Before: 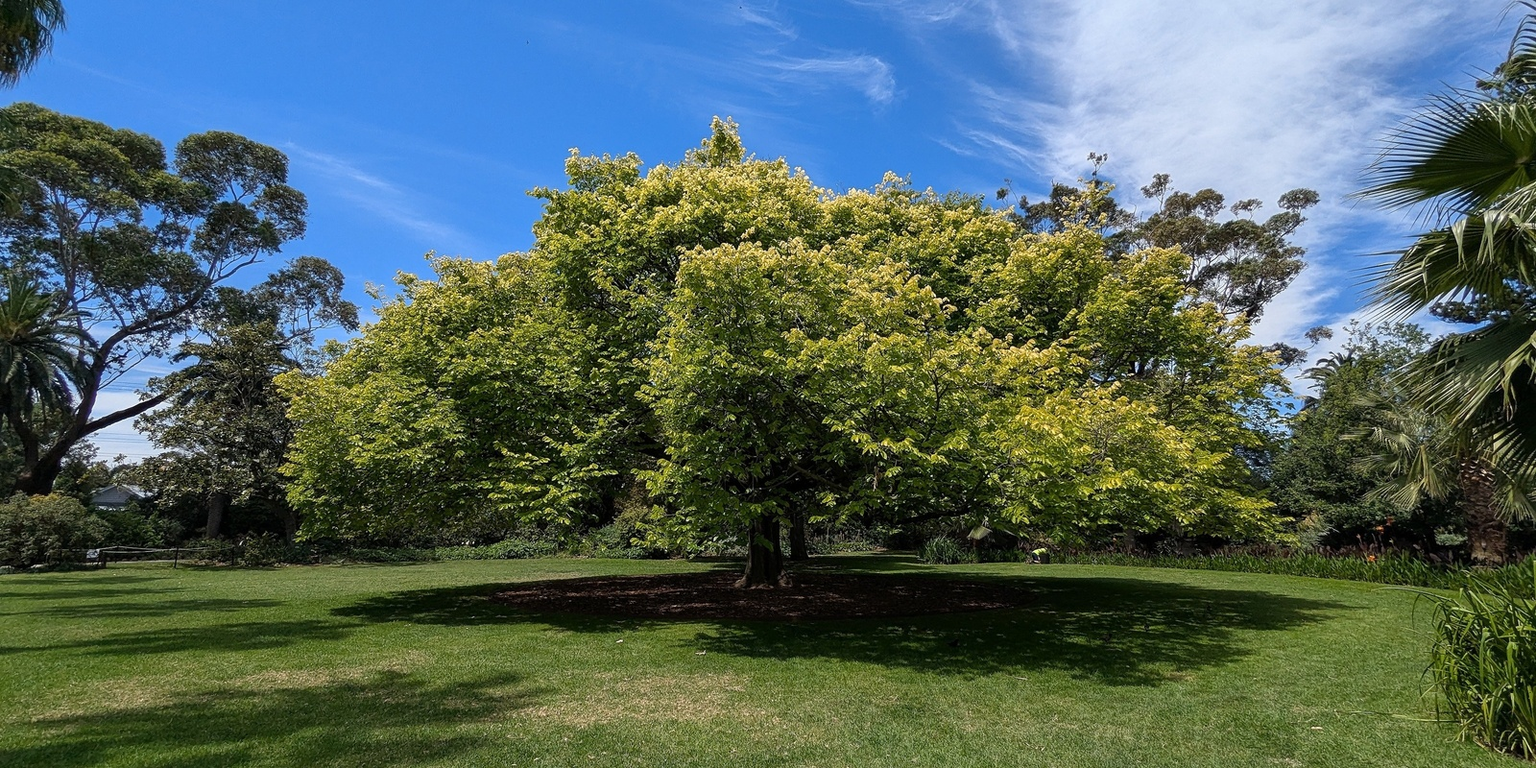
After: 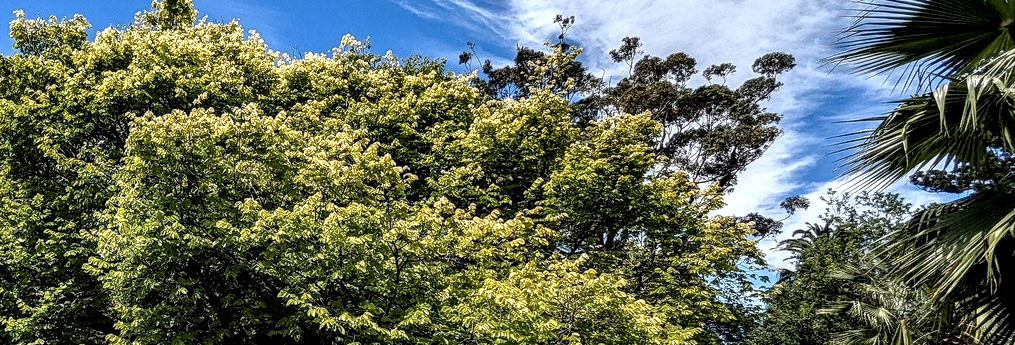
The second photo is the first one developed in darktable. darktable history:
local contrast: detail 205%
crop: left 36.188%, top 18.028%, right 0.349%, bottom 38.759%
